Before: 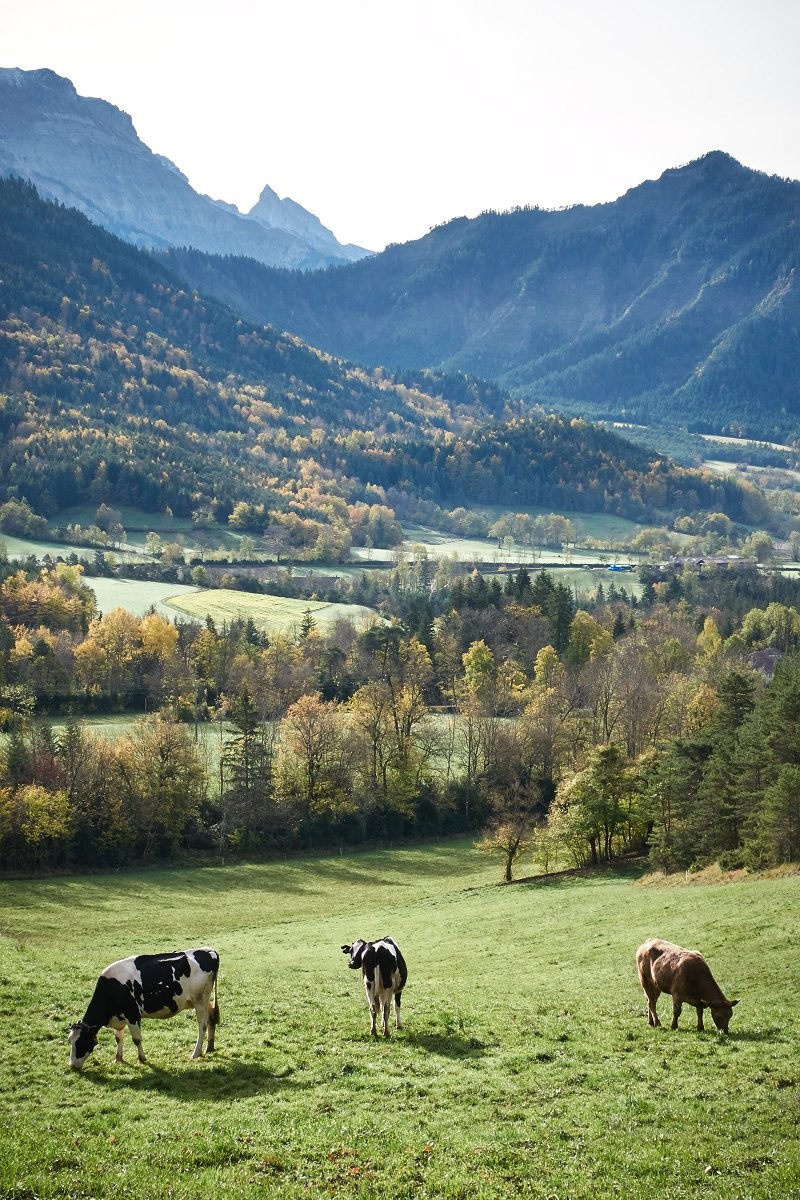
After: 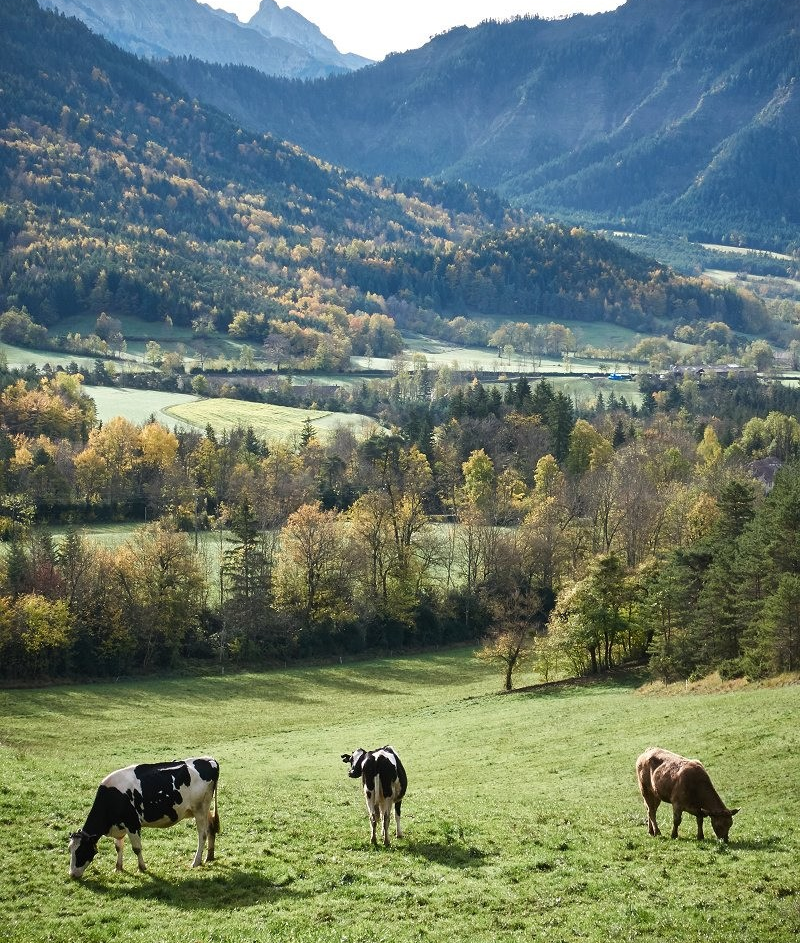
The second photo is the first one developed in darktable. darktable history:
crop and rotate: top 15.987%, bottom 5.394%
